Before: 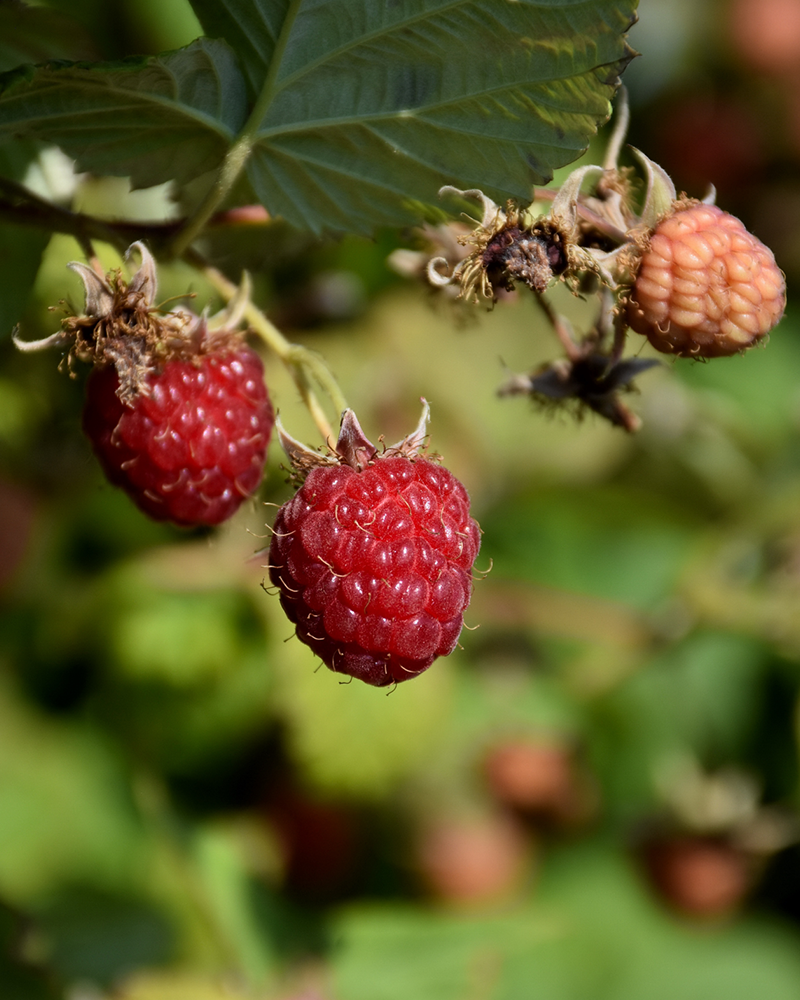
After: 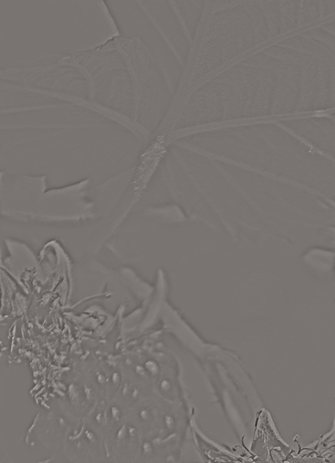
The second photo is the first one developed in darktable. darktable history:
exposure: exposure -0.157 EV, compensate highlight preservation false
local contrast: on, module defaults
tone equalizer: -8 EV -1.08 EV, -7 EV -1.01 EV, -6 EV -0.867 EV, -5 EV -0.578 EV, -3 EV 0.578 EV, -2 EV 0.867 EV, -1 EV 1.01 EV, +0 EV 1.08 EV, edges refinement/feathering 500, mask exposure compensation -1.57 EV, preserve details no
contrast brightness saturation: contrast 0.06, brightness -0.01, saturation -0.23
filmic rgb: black relative exposure -7.65 EV, white relative exposure 4.56 EV, hardness 3.61, color science v6 (2022)
crop and rotate: left 10.817%, top 0.062%, right 47.194%, bottom 53.626%
color correction: highlights a* 5.59, highlights b* 5.24, saturation 0.68
highpass: sharpness 9.84%, contrast boost 9.94%
